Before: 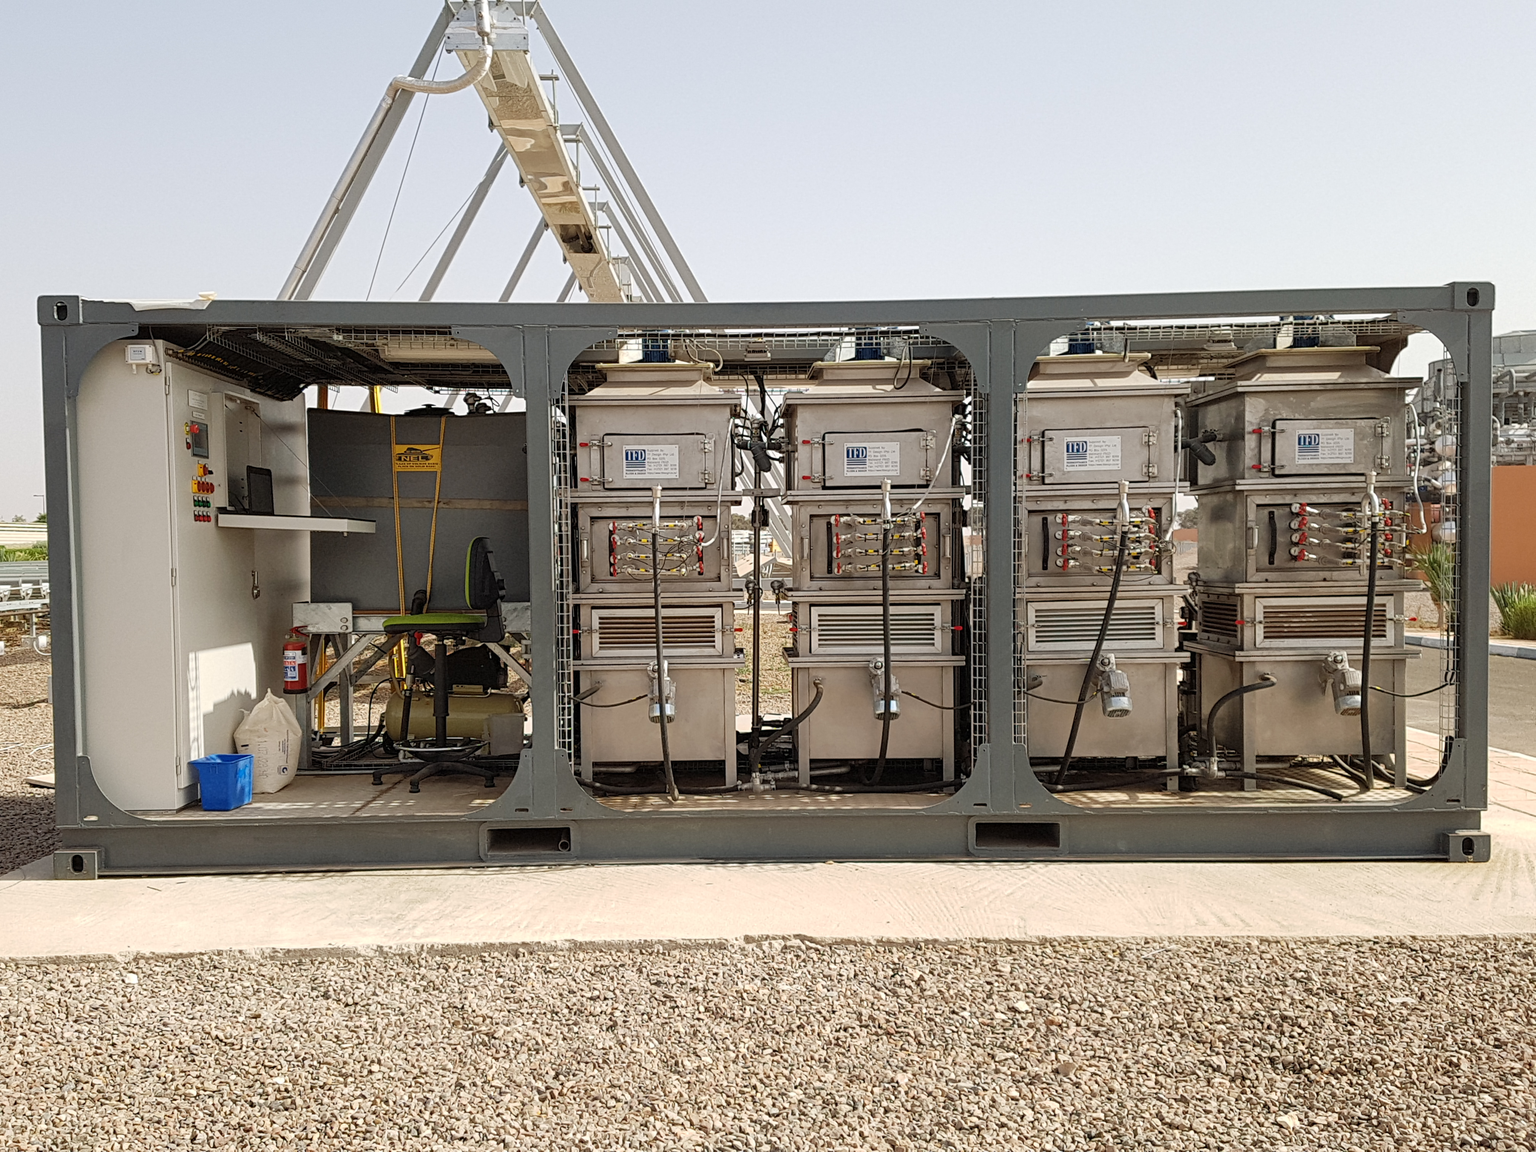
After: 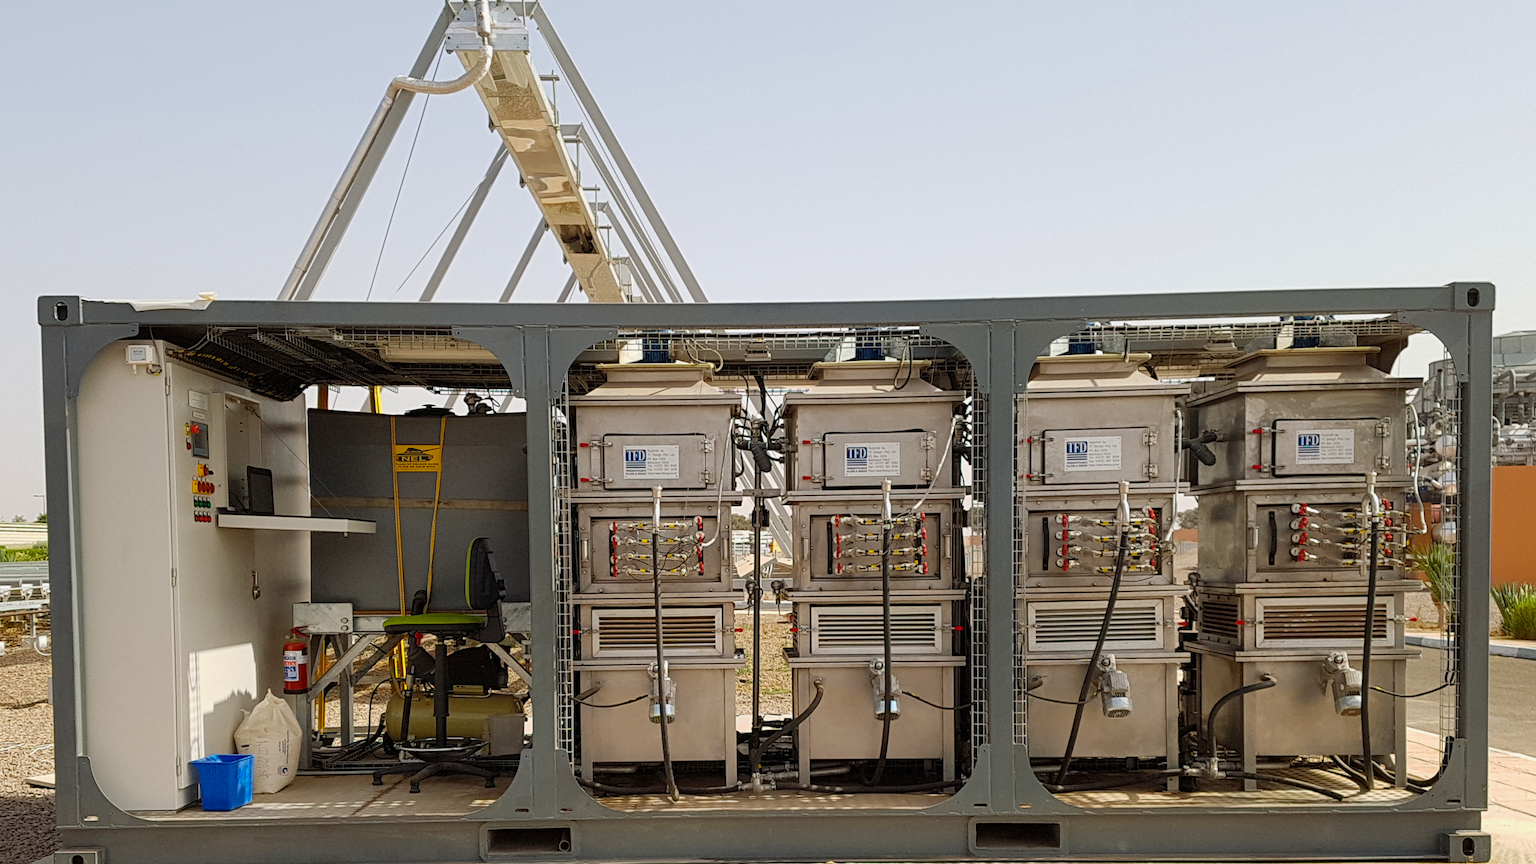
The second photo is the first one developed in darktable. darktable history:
exposure: black level correction 0.001, exposure -0.125 EV, compensate exposure bias true, compensate highlight preservation false
crop: bottom 24.967%
color balance rgb: perceptual saturation grading › global saturation 20%, global vibrance 20%
